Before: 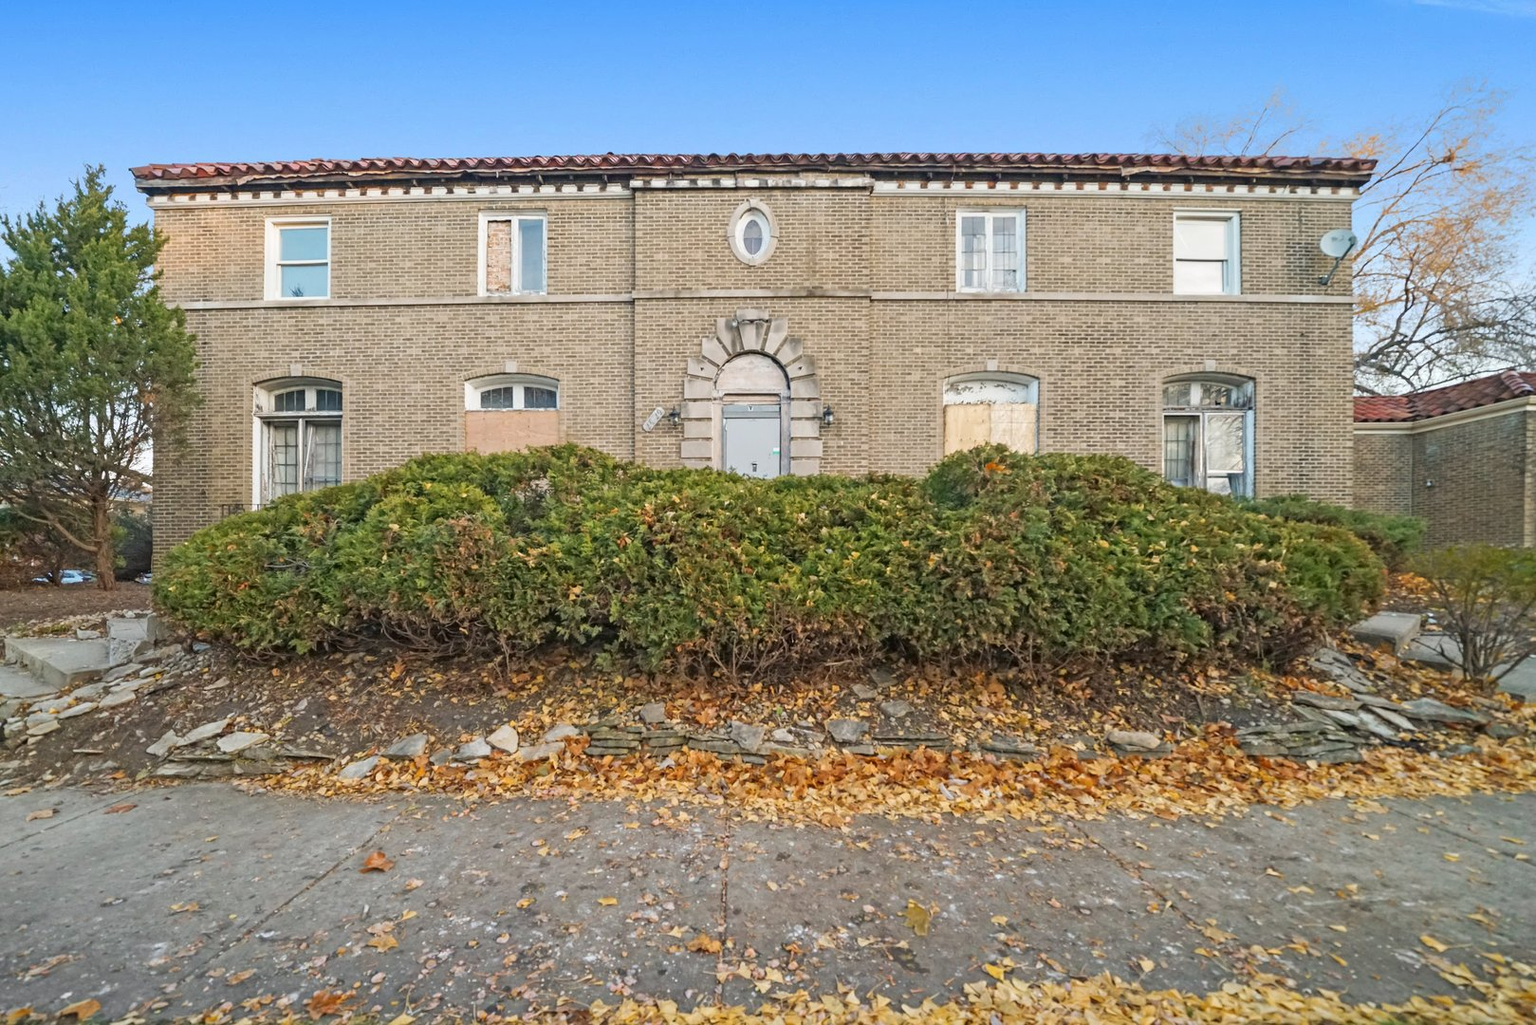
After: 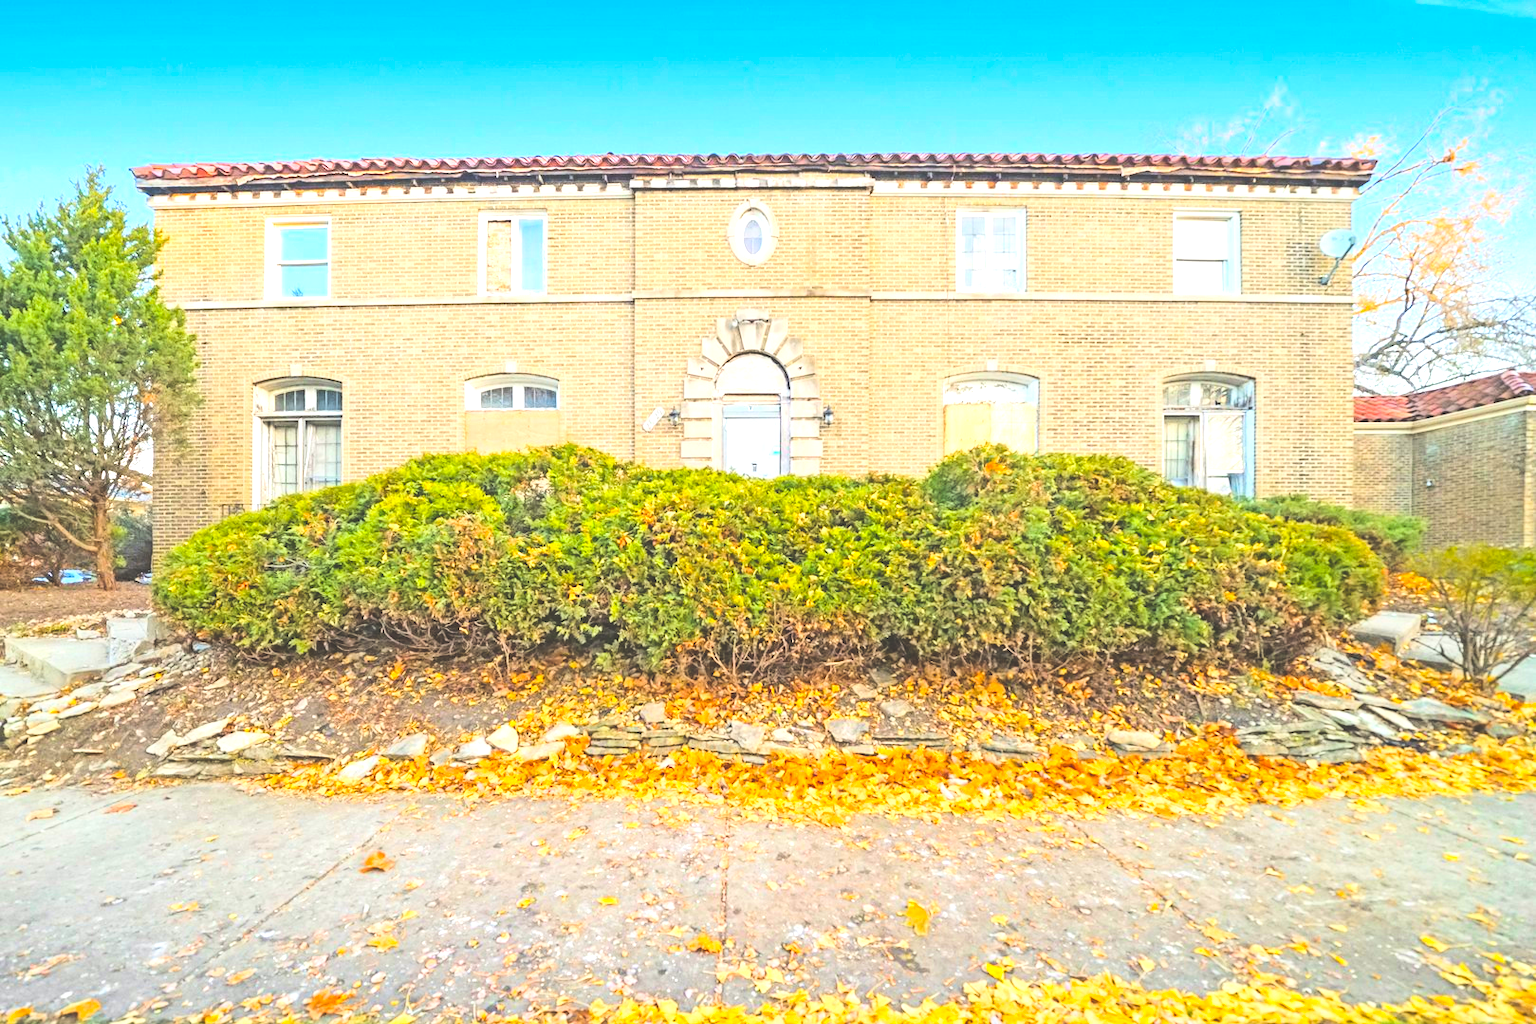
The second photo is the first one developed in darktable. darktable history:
exposure: black level correction -0.022, exposure -0.036 EV, compensate highlight preservation false
shadows and highlights: shadows 42.82, highlights 7.13
contrast brightness saturation: contrast 0.053, brightness 0.067, saturation 0.015
color balance rgb: power › chroma 0.246%, power › hue 63.12°, linear chroma grading › global chroma 9.747%, perceptual saturation grading › global saturation 35.869%, perceptual saturation grading › shadows 35.202%, perceptual brilliance grading › highlights 15.359%, perceptual brilliance grading › shadows -13.689%, global vibrance 14.55%
tone equalizer: -7 EV 0.147 EV, -6 EV 0.561 EV, -5 EV 1.18 EV, -4 EV 1.32 EV, -3 EV 1.12 EV, -2 EV 0.6 EV, -1 EV 0.148 EV, edges refinement/feathering 500, mask exposure compensation -1.57 EV, preserve details no
